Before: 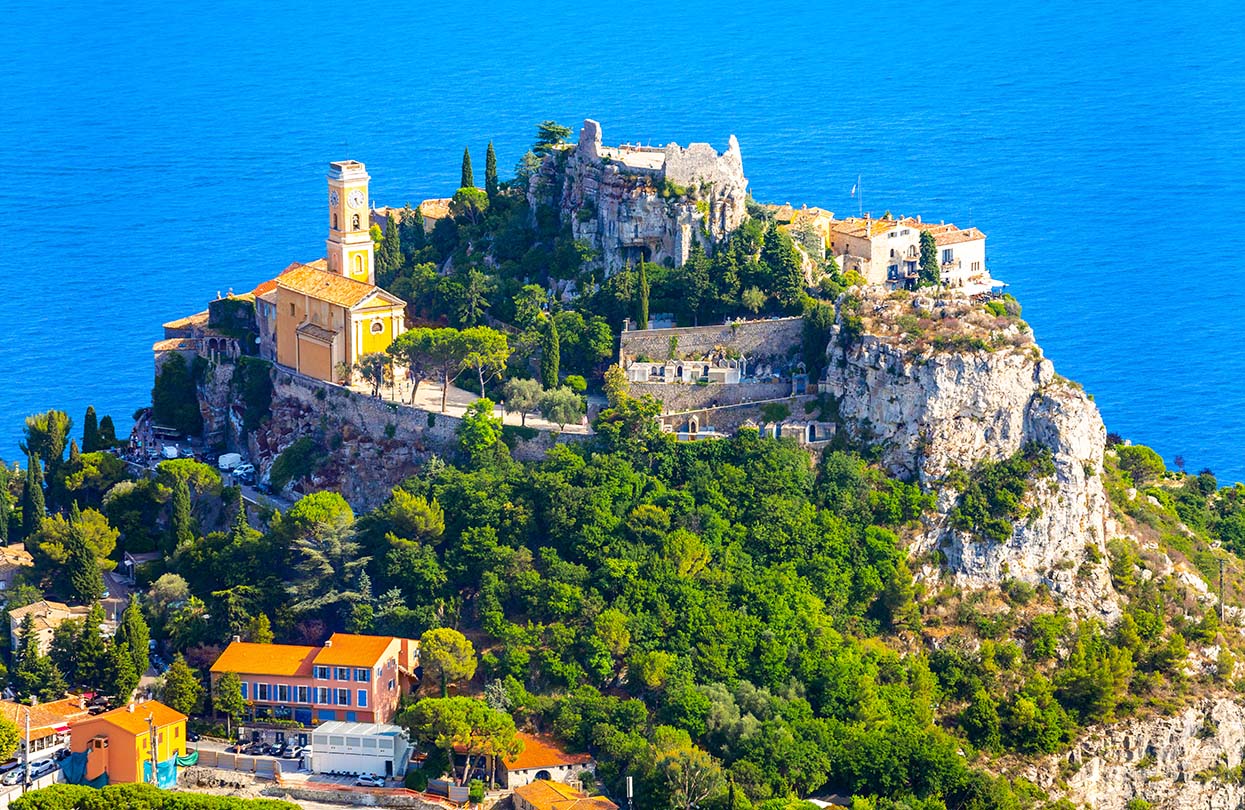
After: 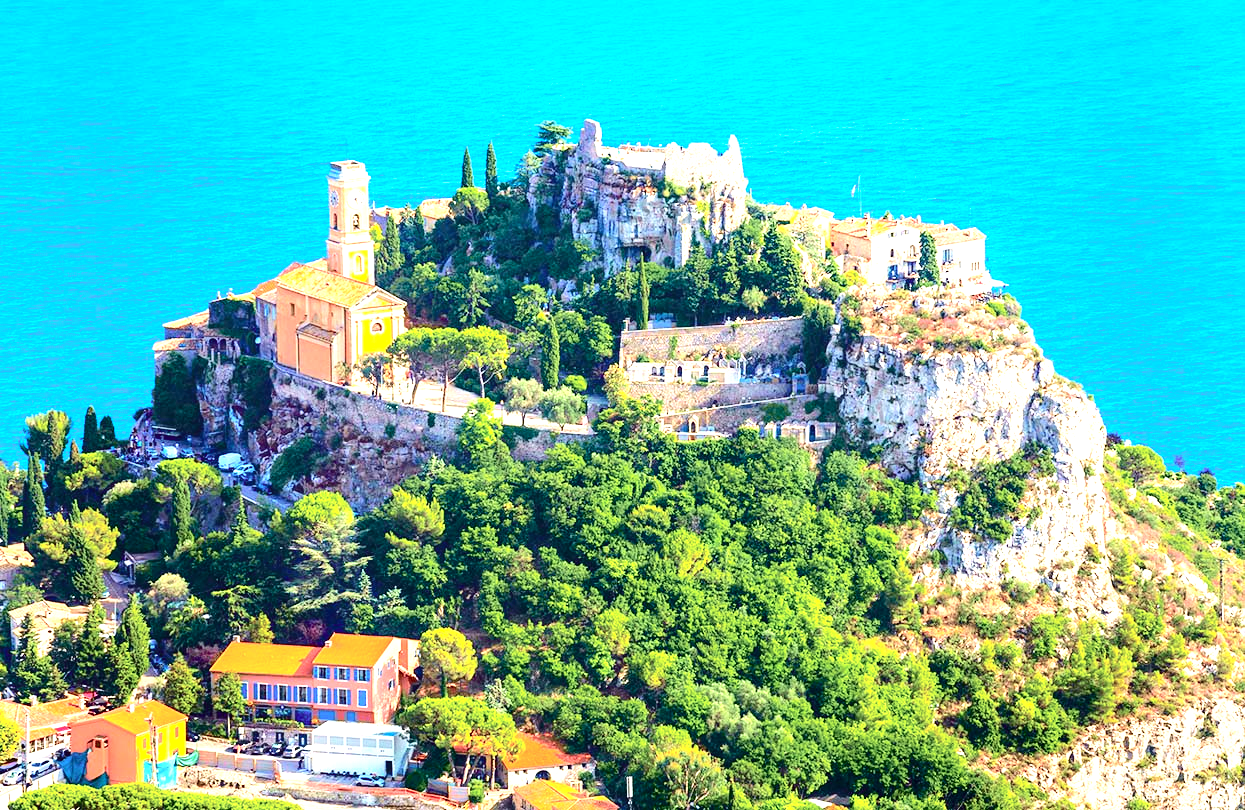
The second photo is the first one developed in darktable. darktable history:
tone curve: curves: ch0 [(0, 0) (0.033, 0.016) (0.171, 0.127) (0.33, 0.331) (0.432, 0.475) (0.601, 0.665) (0.843, 0.876) (1, 1)]; ch1 [(0, 0) (0.339, 0.349) (0.445, 0.42) (0.476, 0.47) (0.501, 0.499) (0.516, 0.525) (0.548, 0.563) (0.584, 0.633) (0.728, 0.746) (1, 1)]; ch2 [(0, 0) (0.327, 0.324) (0.417, 0.44) (0.46, 0.453) (0.502, 0.498) (0.517, 0.524) (0.53, 0.554) (0.579, 0.599) (0.745, 0.704) (1, 1)], color space Lab, independent channels, preserve colors none
exposure: exposure 1.137 EV, compensate highlight preservation false
